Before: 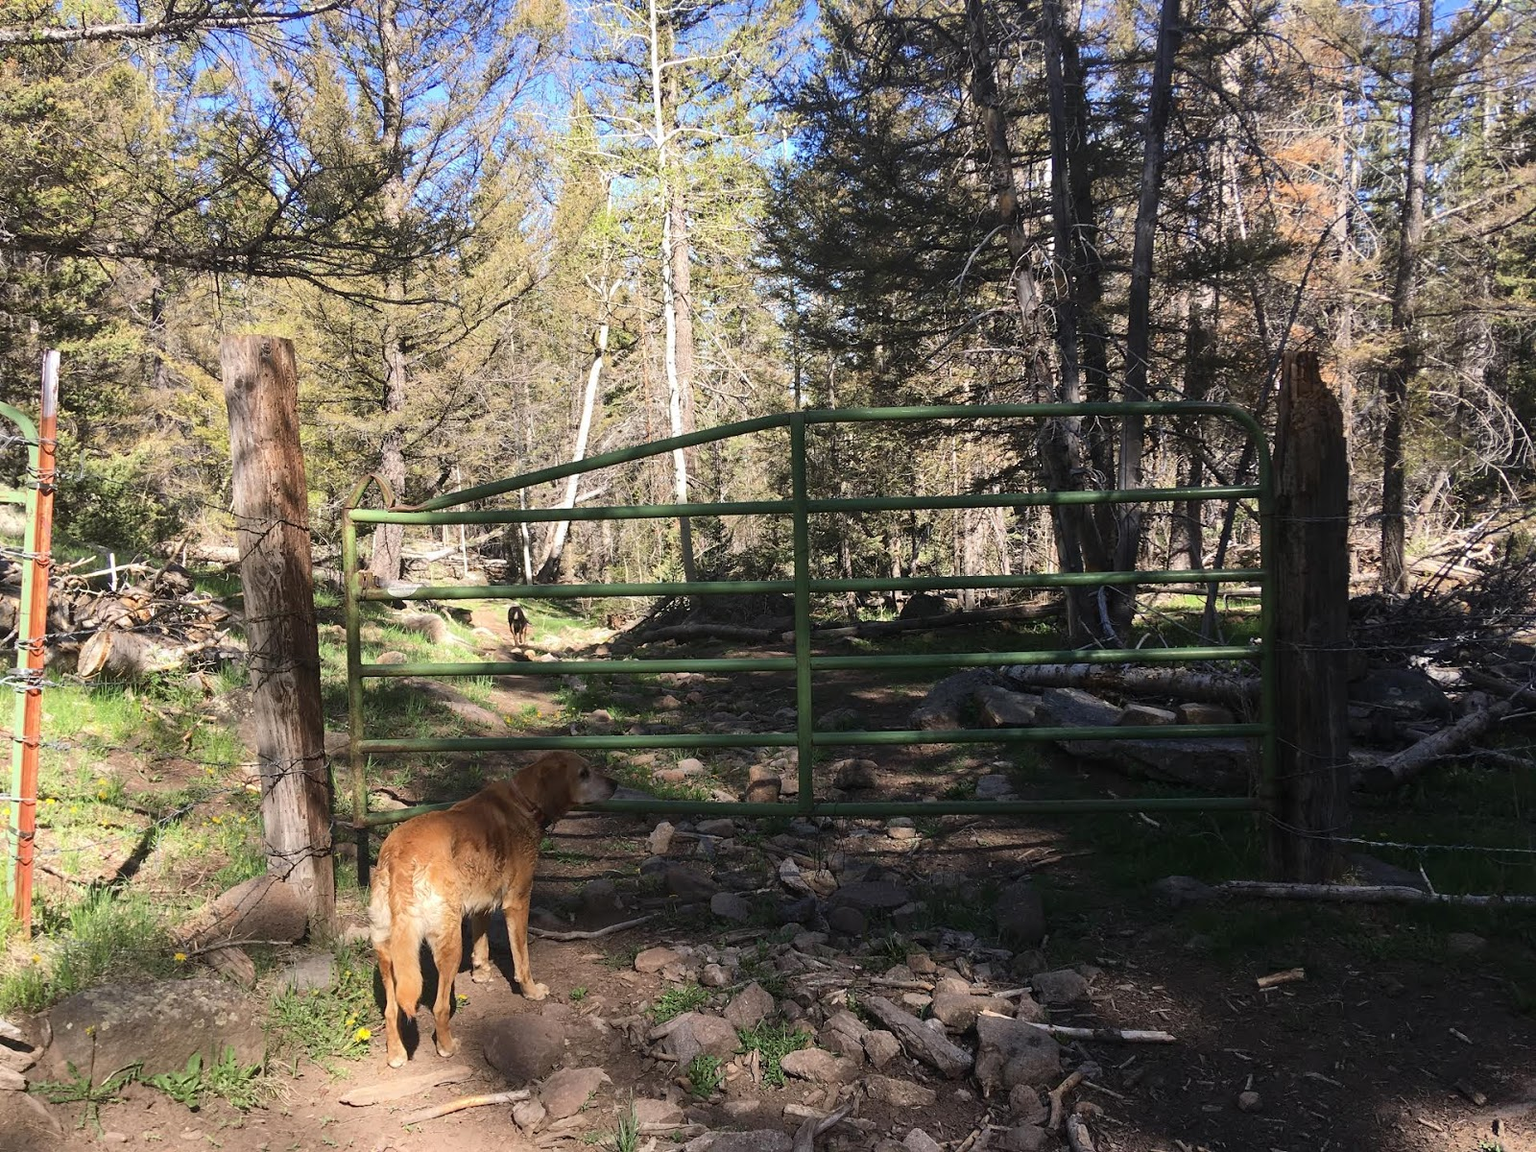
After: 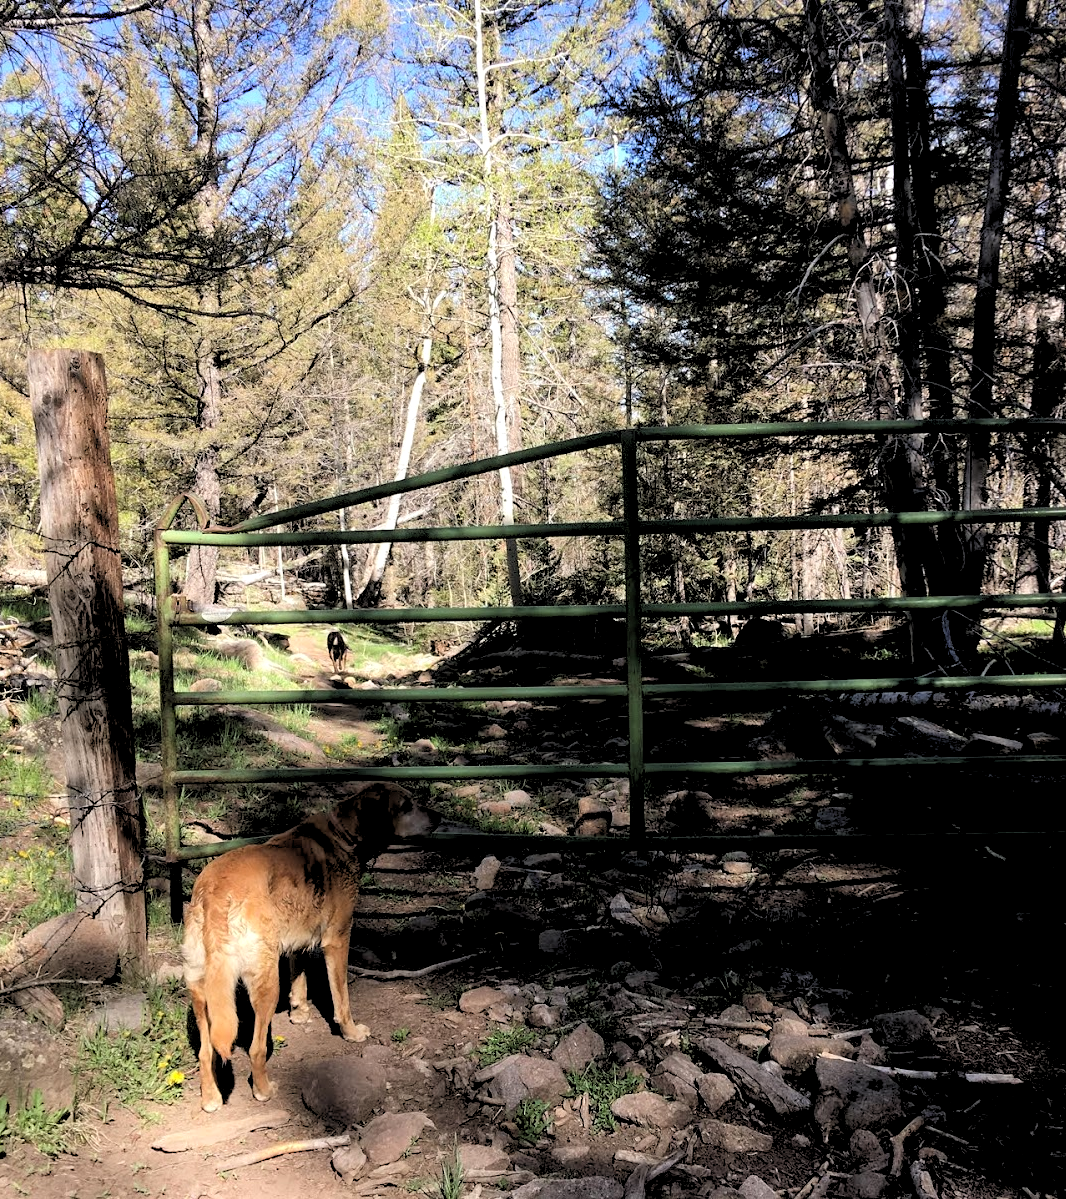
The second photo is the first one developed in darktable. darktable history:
exposure: compensate highlight preservation false
rgb levels: levels [[0.029, 0.461, 0.922], [0, 0.5, 1], [0, 0.5, 1]]
crop and rotate: left 12.673%, right 20.66%
